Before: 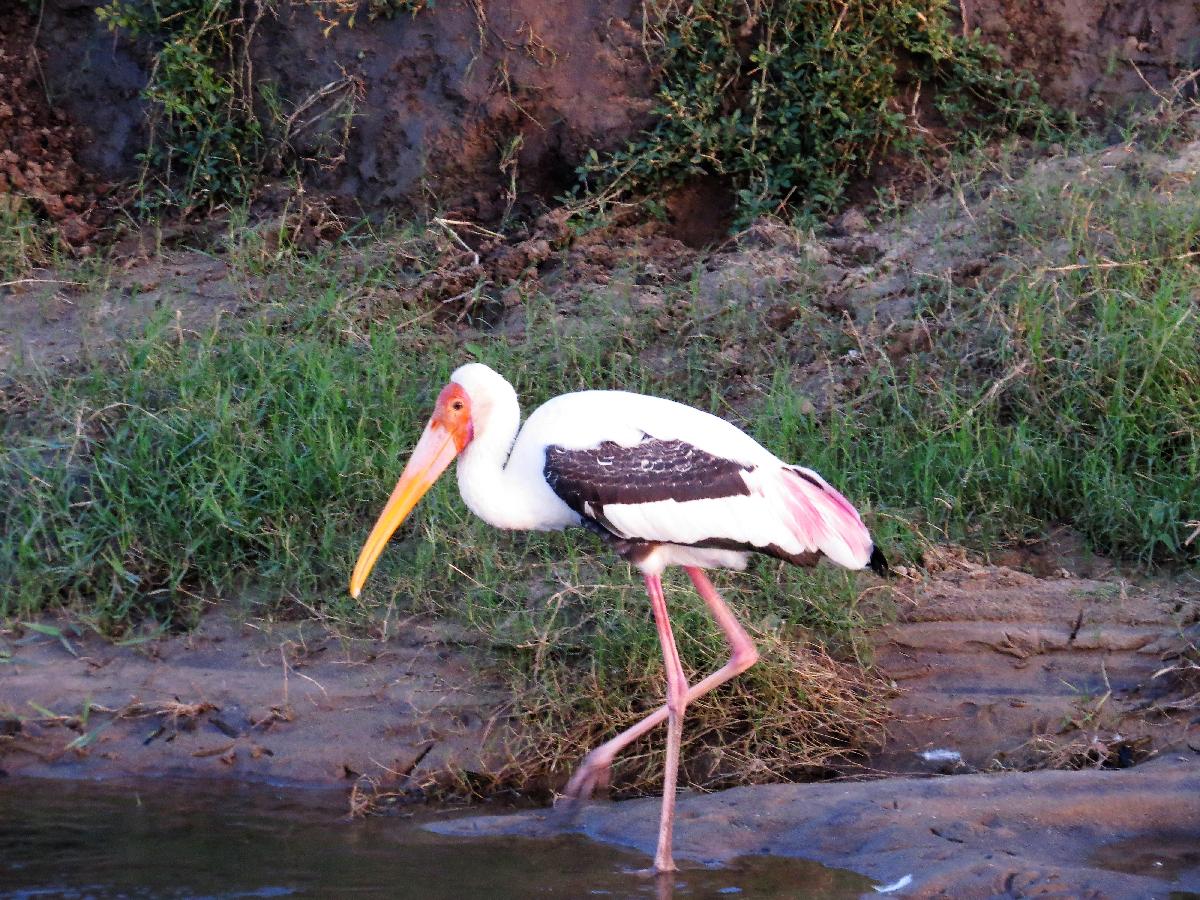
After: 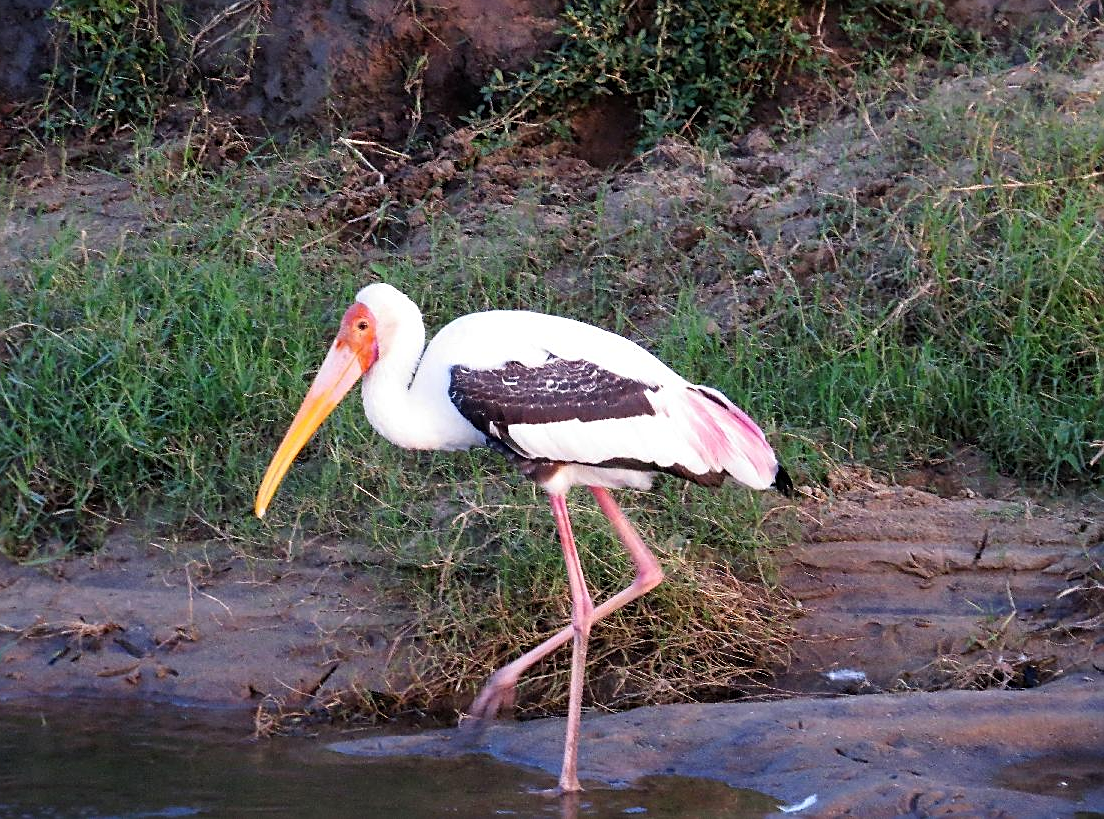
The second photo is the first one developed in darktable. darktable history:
crop and rotate: left 7.968%, top 8.975%
sharpen: on, module defaults
